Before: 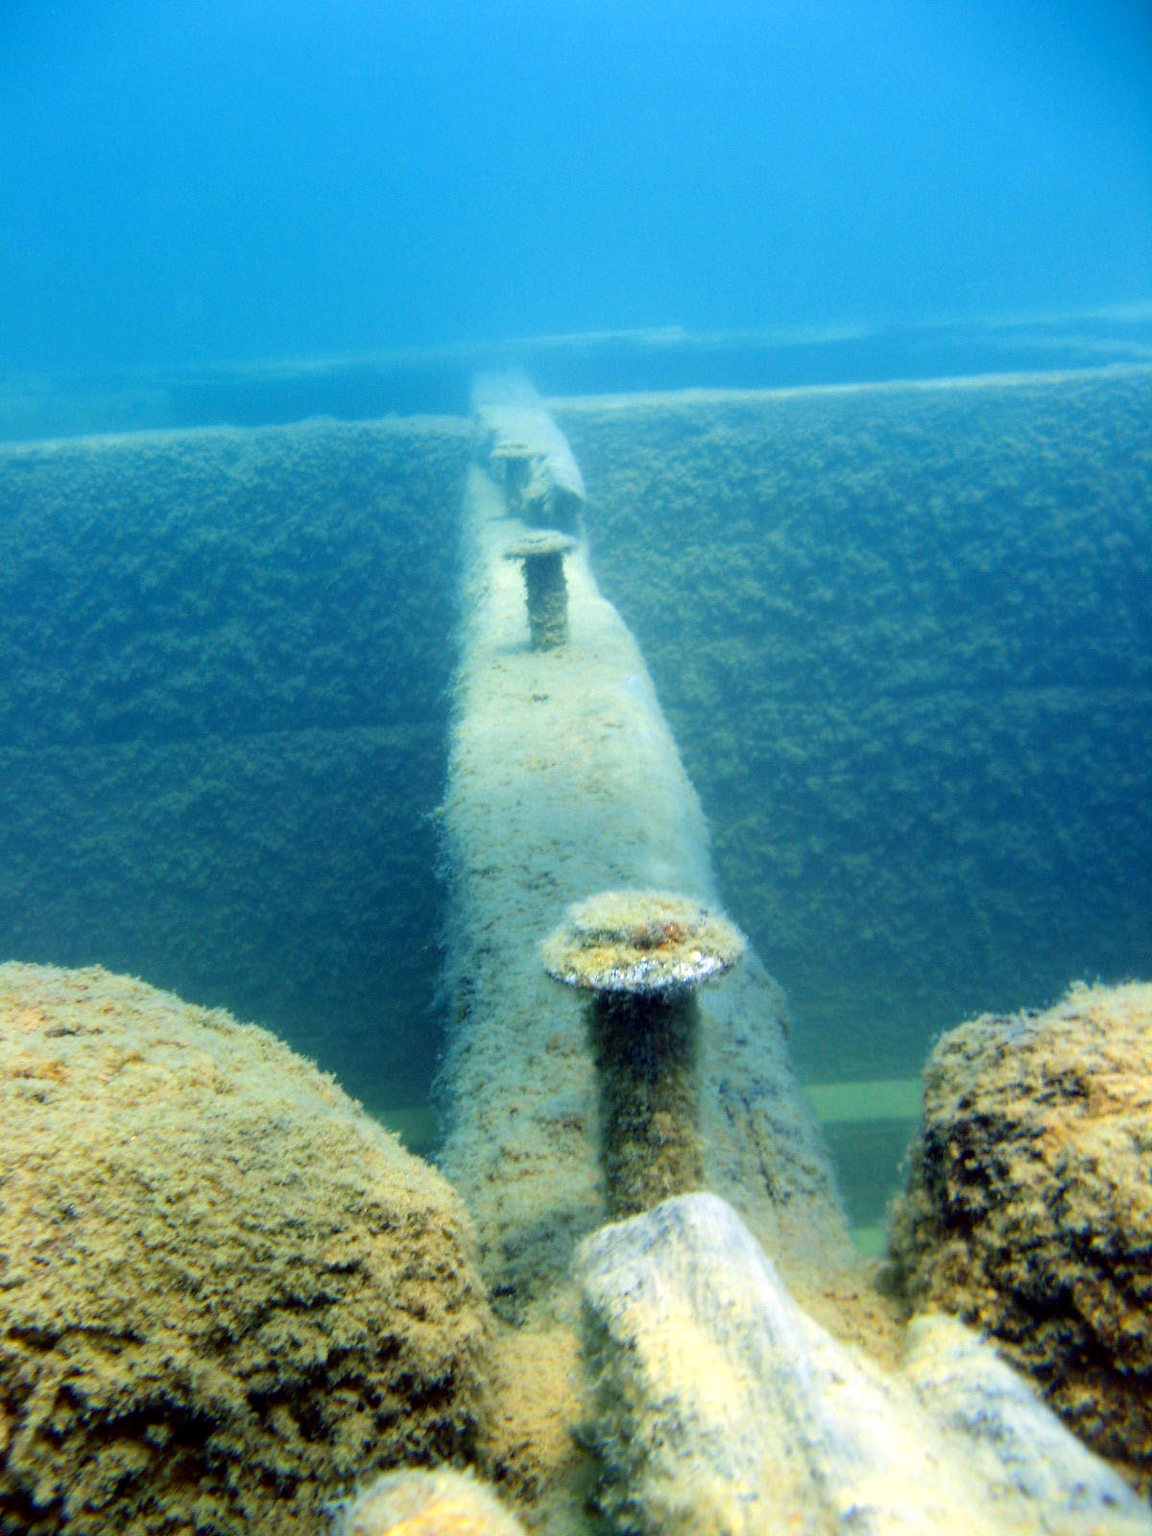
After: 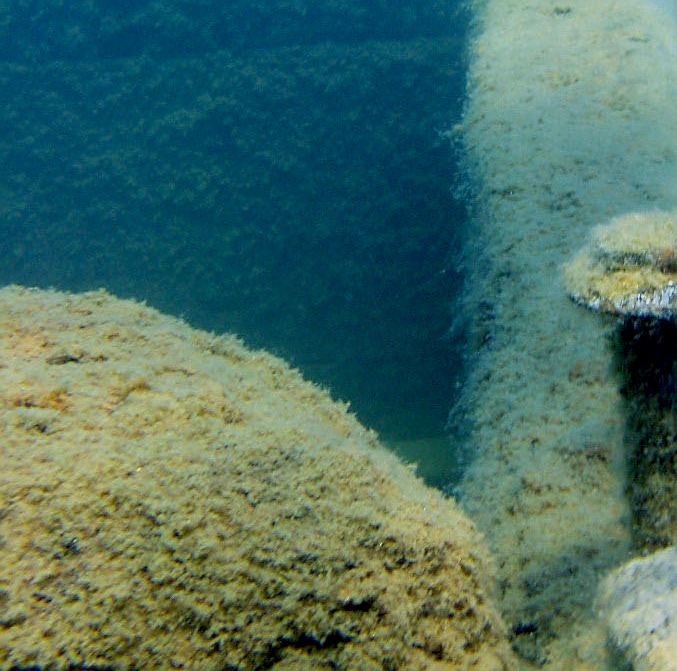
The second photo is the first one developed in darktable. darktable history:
sharpen: on, module defaults
exposure: black level correction 0.009, exposure -0.631 EV, compensate highlight preservation false
crop: top 44.78%, right 43.561%, bottom 13.276%
